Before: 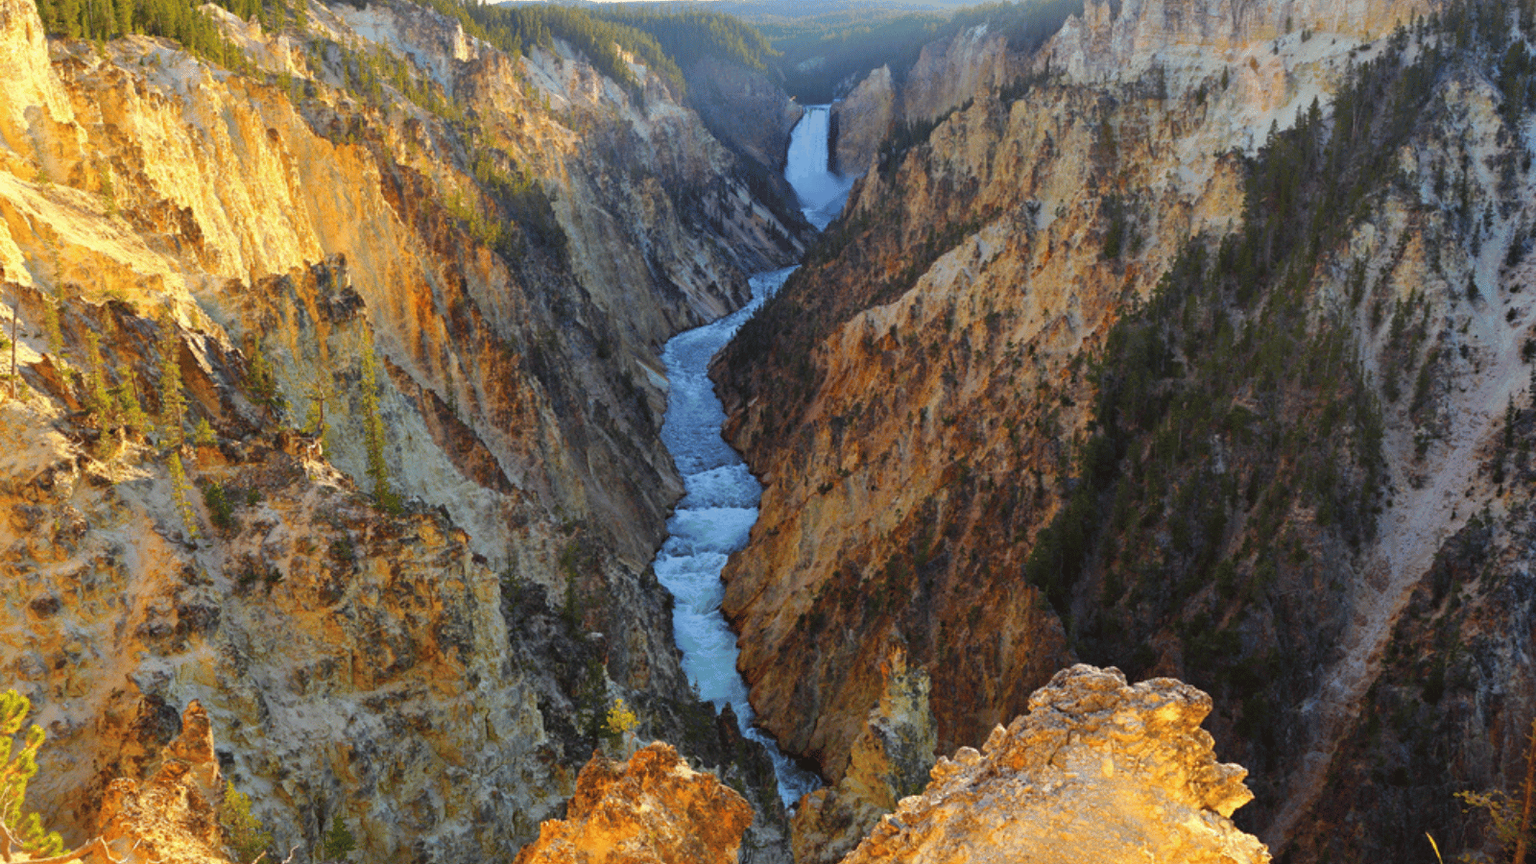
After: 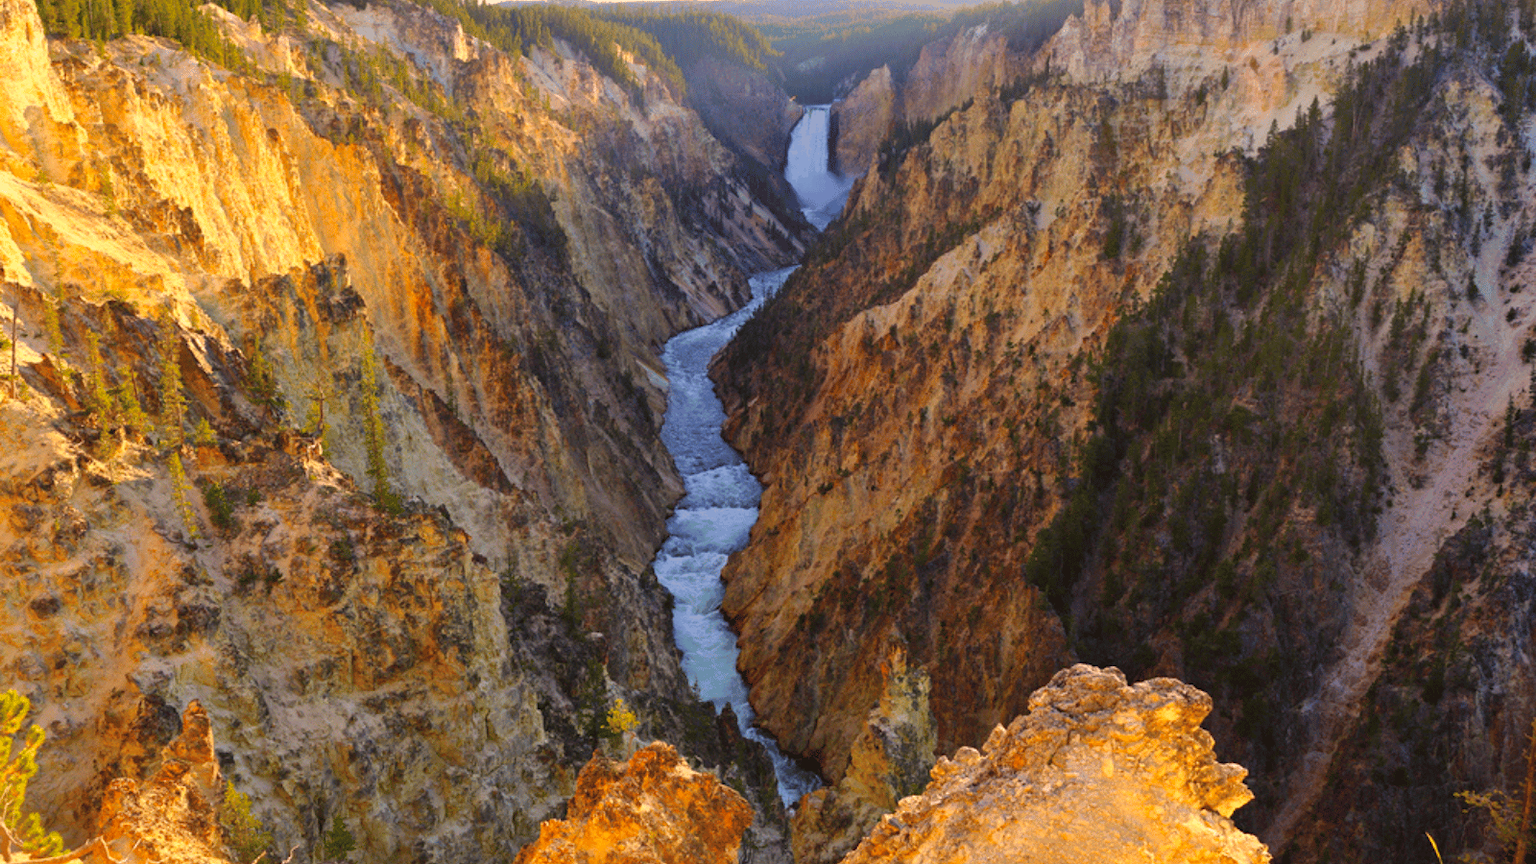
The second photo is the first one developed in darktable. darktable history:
velvia: on, module defaults
color correction: highlights a* 11.45, highlights b* 11.95
